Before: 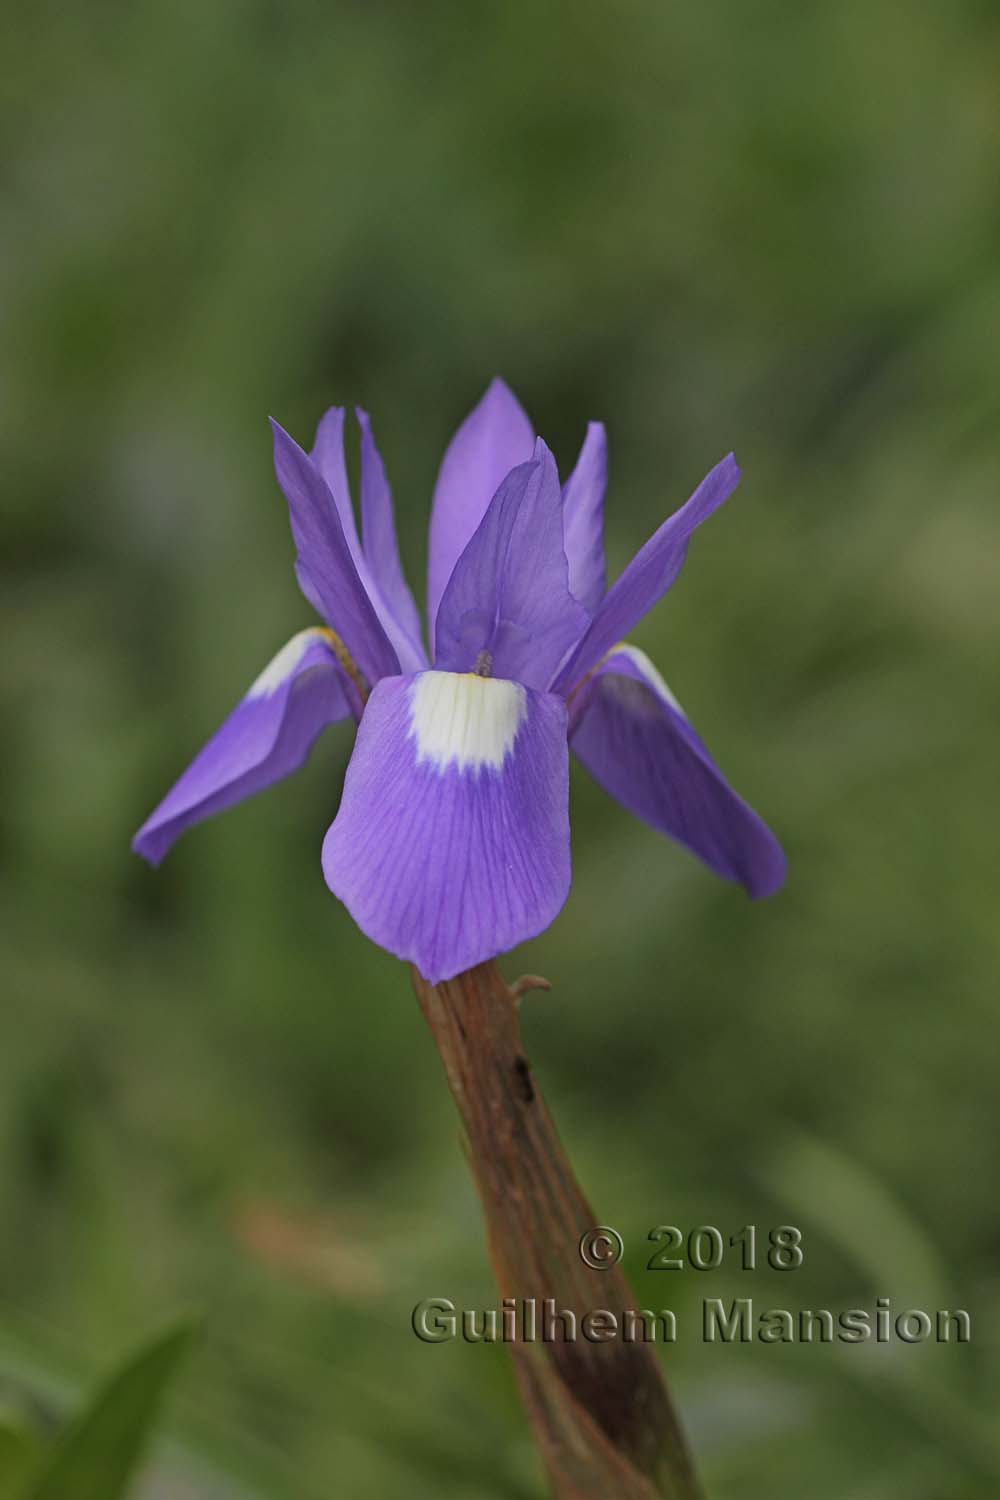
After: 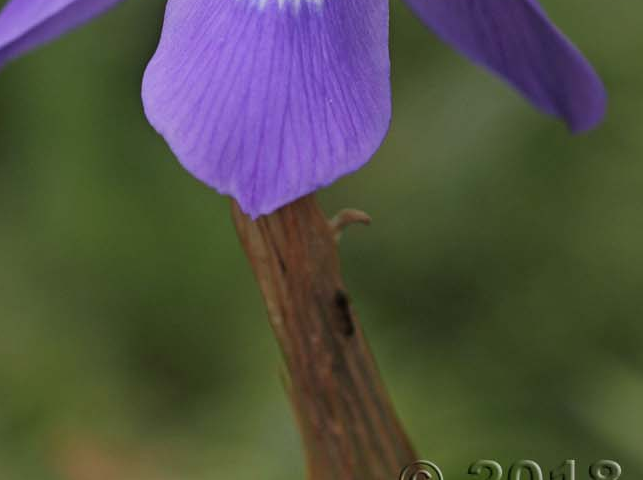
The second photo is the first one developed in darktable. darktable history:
crop: left 18.091%, top 51.13%, right 17.525%, bottom 16.85%
